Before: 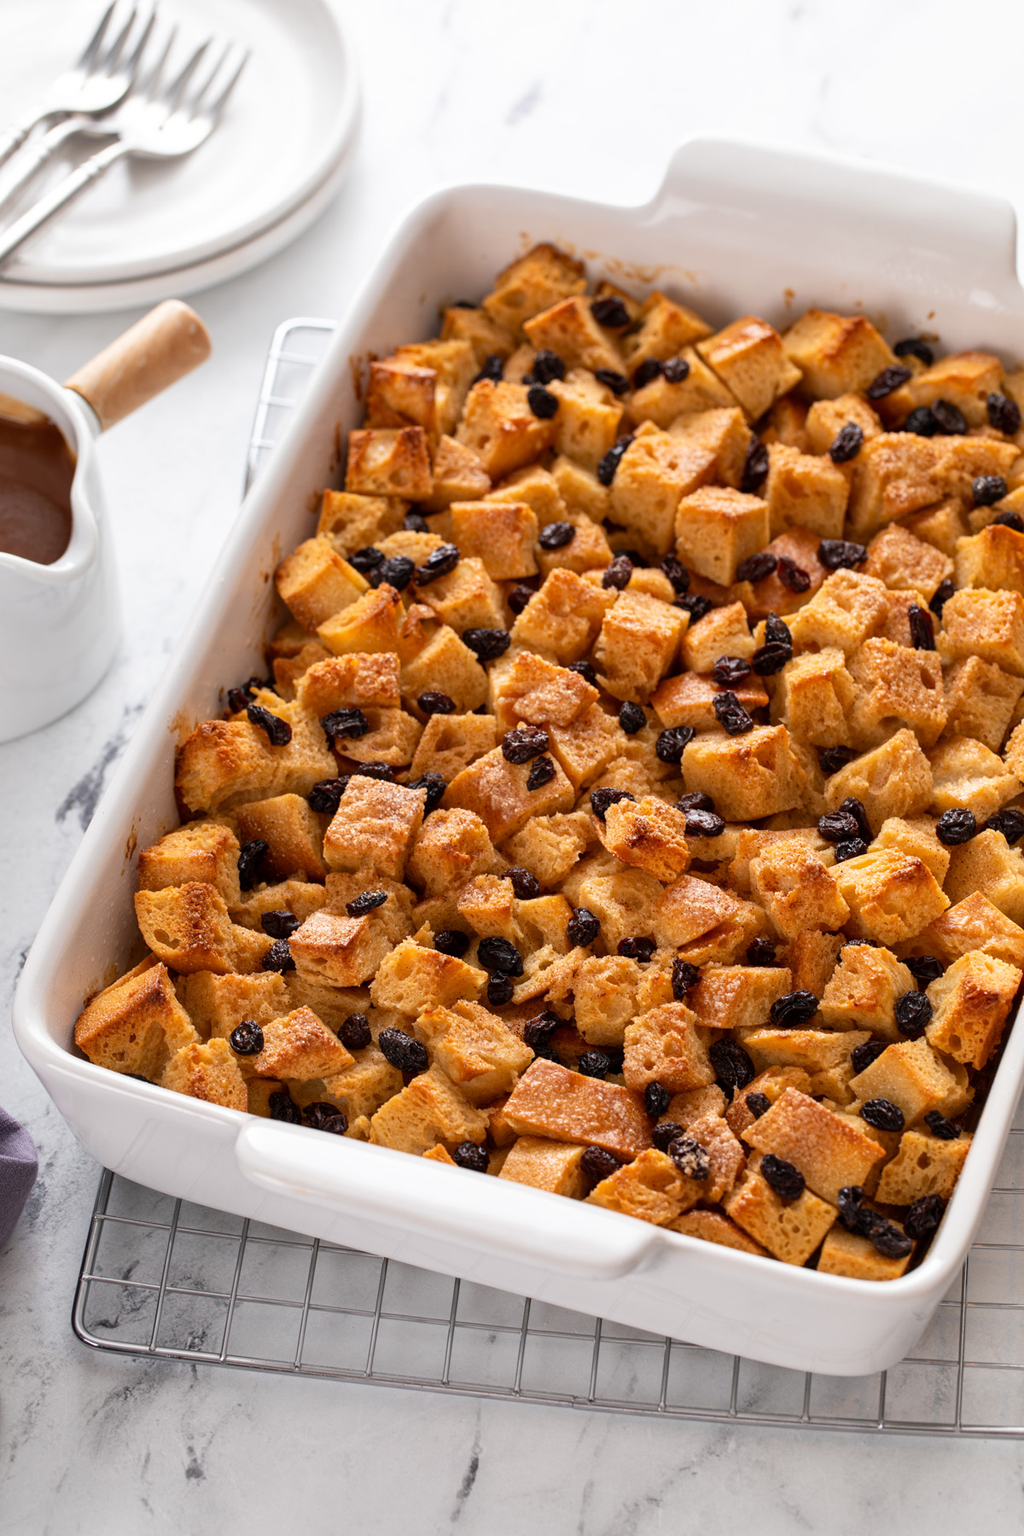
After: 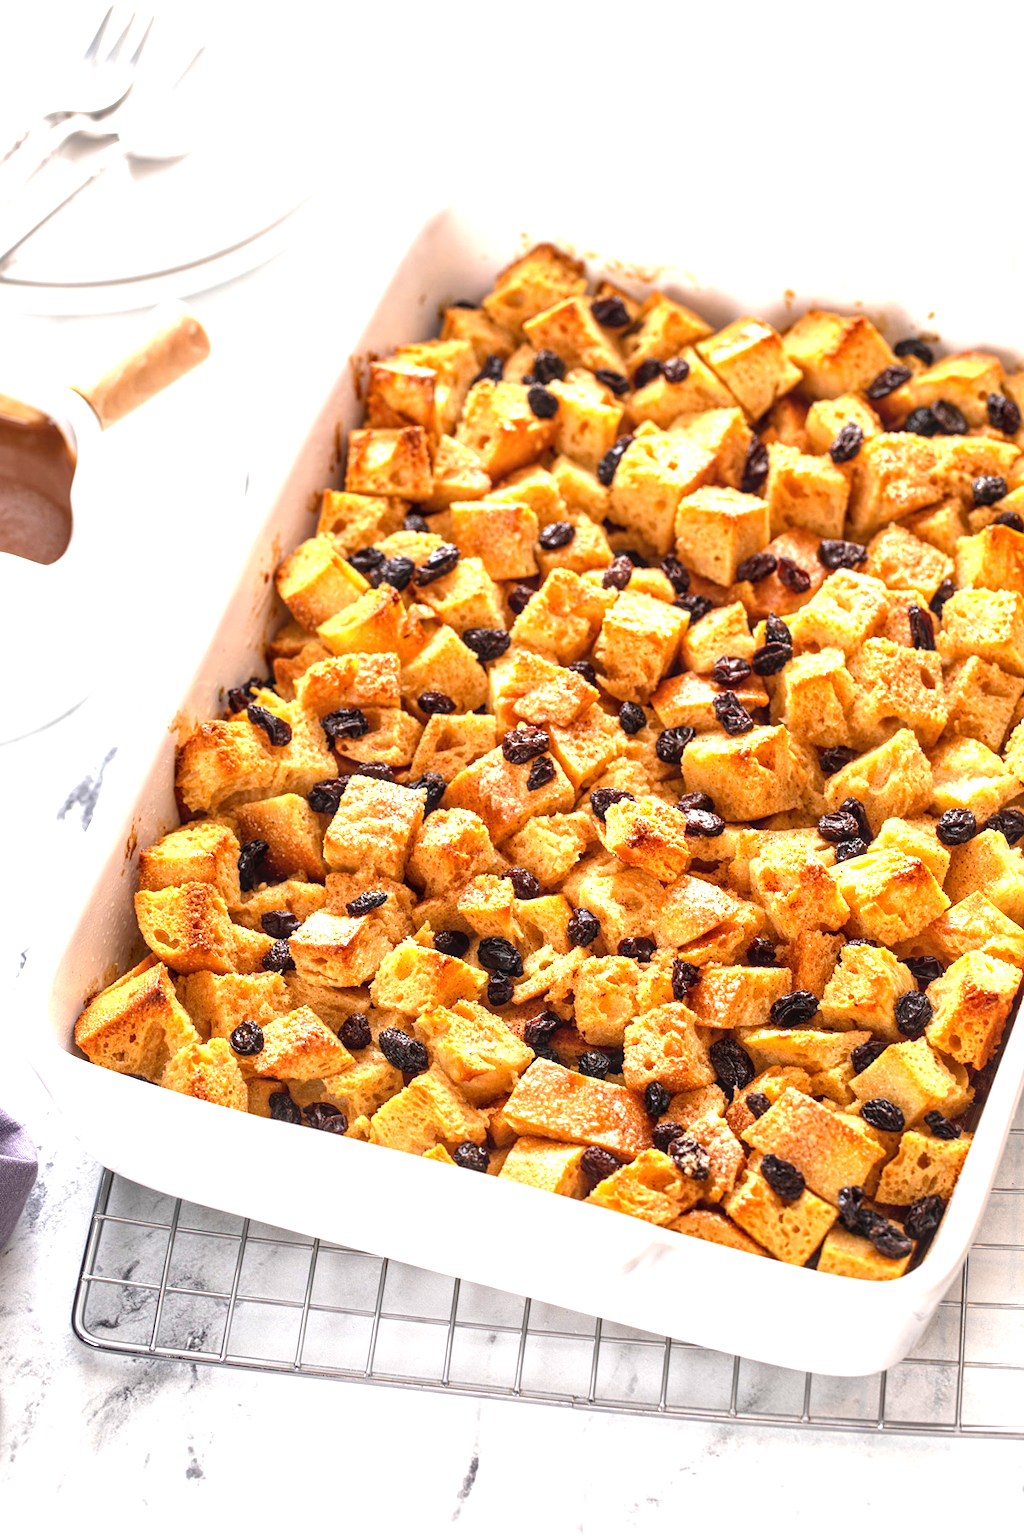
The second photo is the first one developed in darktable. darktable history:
exposure: black level correction 0, exposure 1.3 EV, compensate exposure bias true, compensate highlight preservation false
local contrast: on, module defaults
